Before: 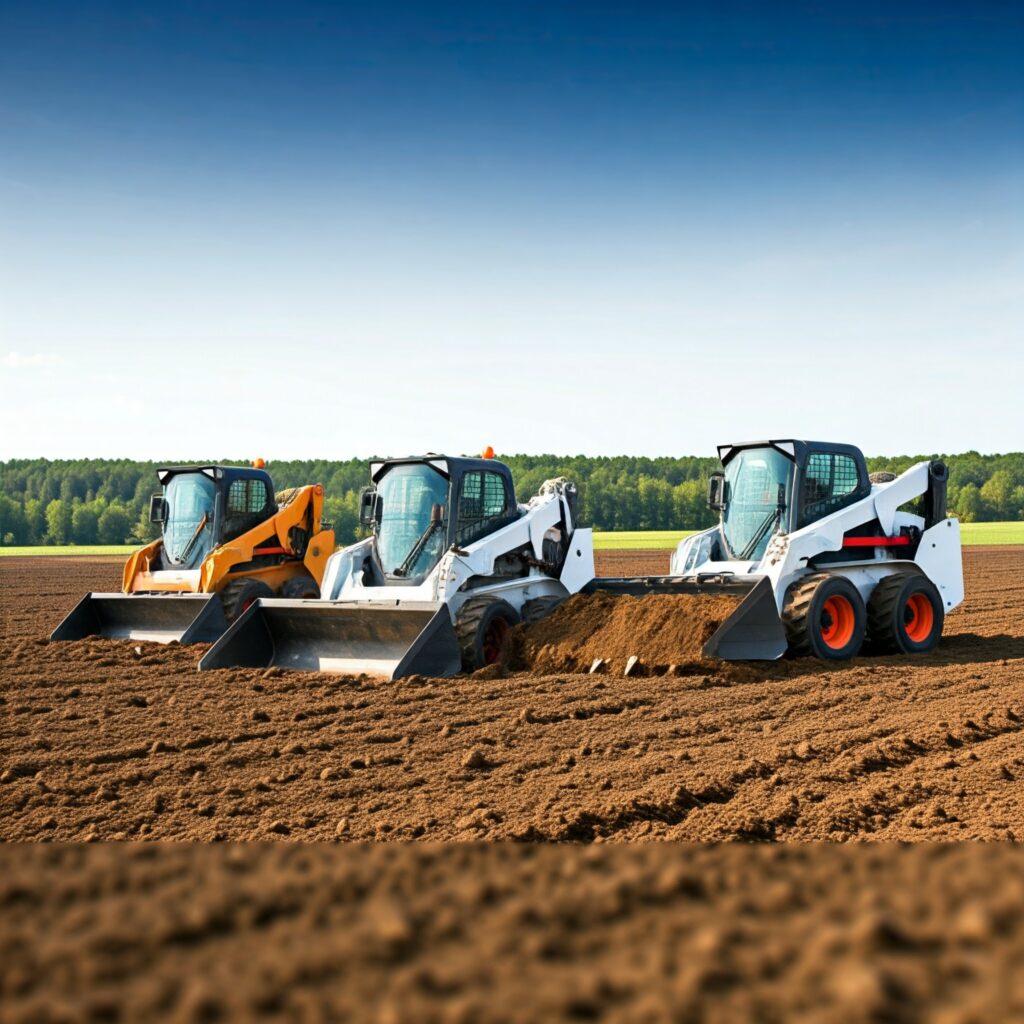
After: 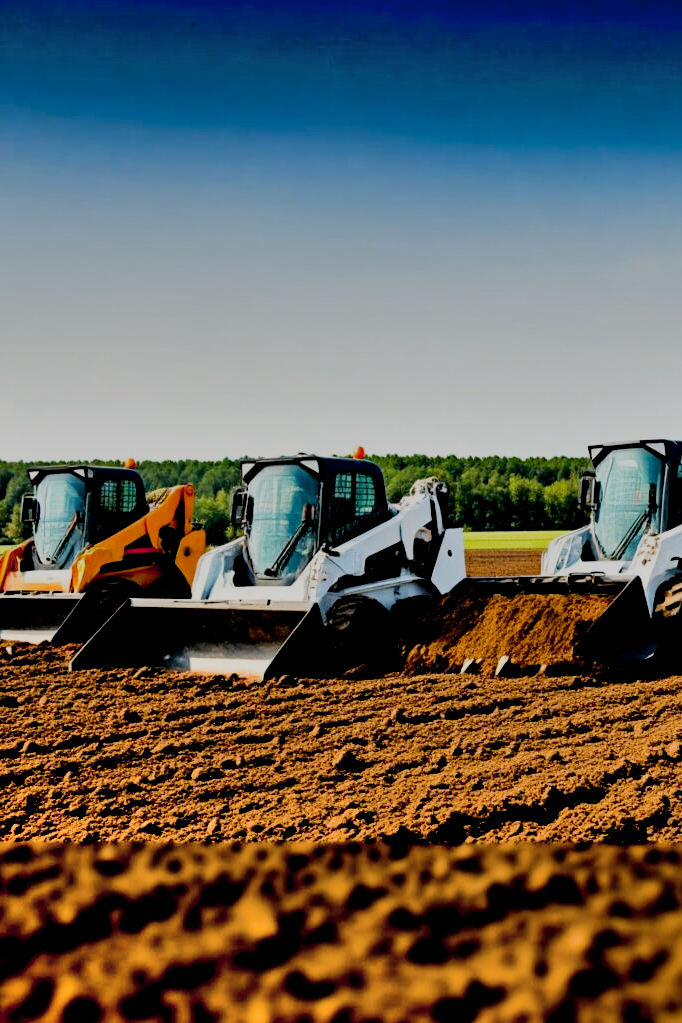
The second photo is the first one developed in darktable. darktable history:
crop and rotate: left 12.673%, right 20.66%
exposure: black level correction 0.056, compensate highlight preservation false
filmic rgb: black relative exposure -5 EV, hardness 2.88, contrast 1.2, highlights saturation mix -30%
shadows and highlights: shadows 80.73, white point adjustment -9.07, highlights -61.46, soften with gaussian
color calibration: x 0.342, y 0.356, temperature 5122 K
